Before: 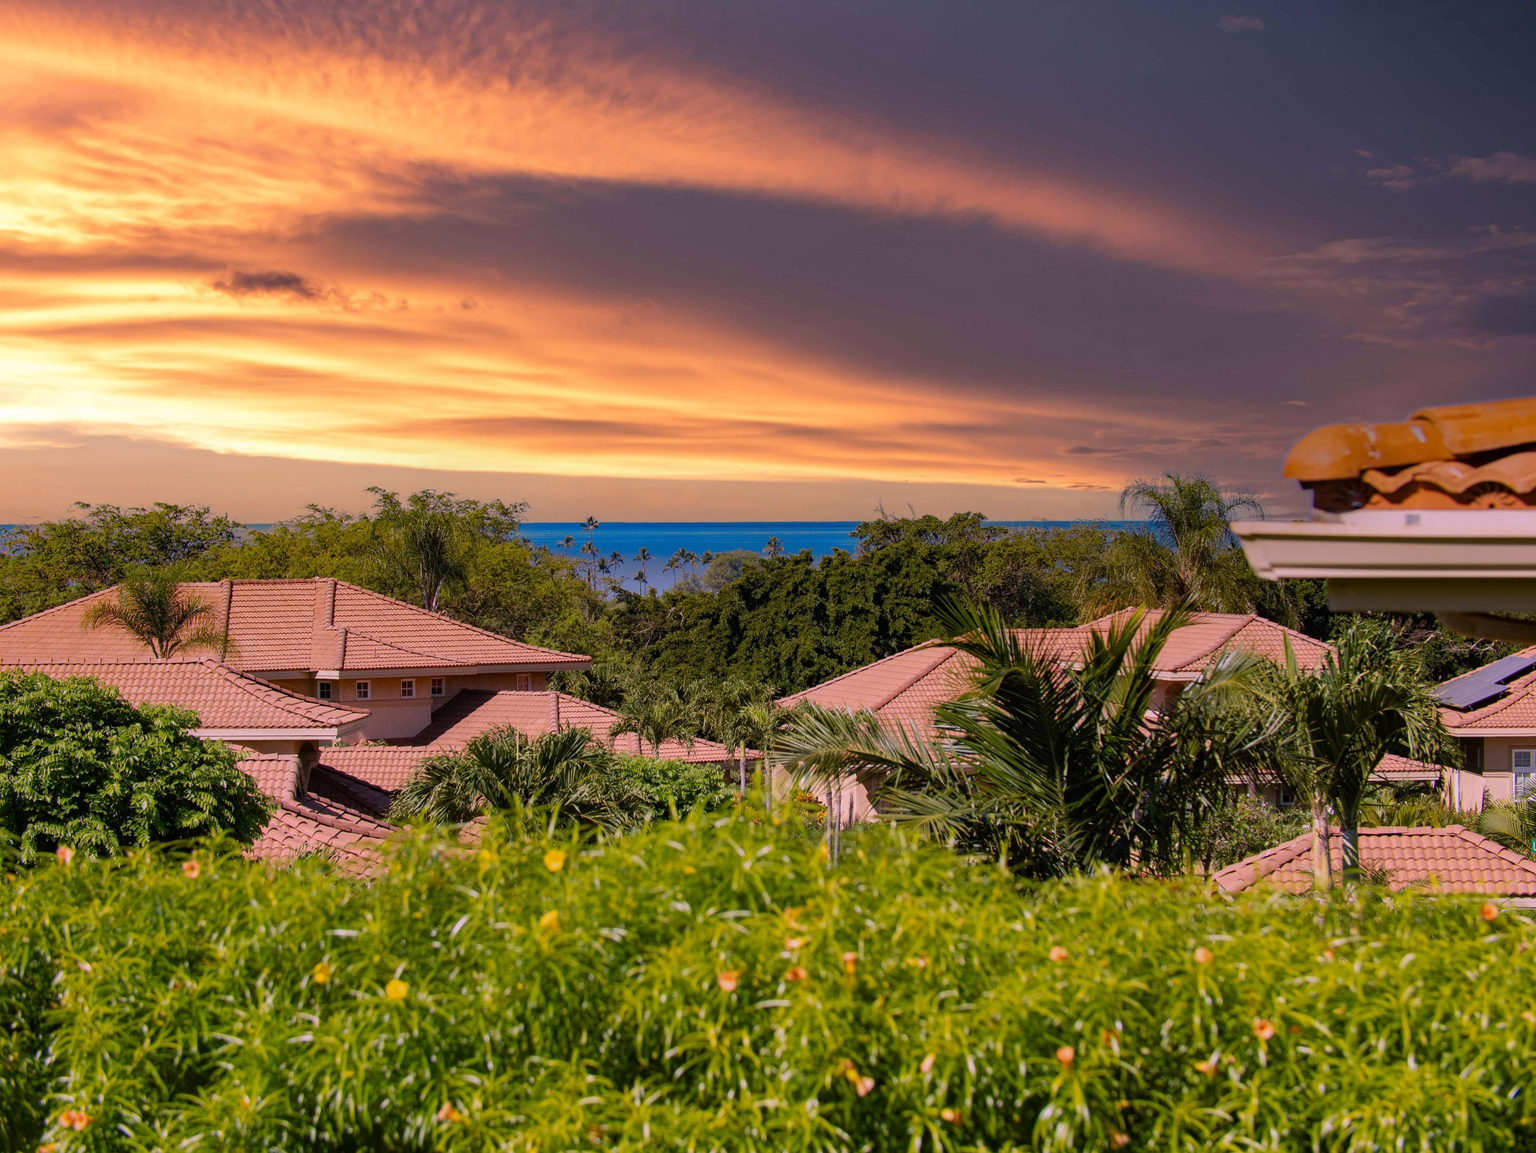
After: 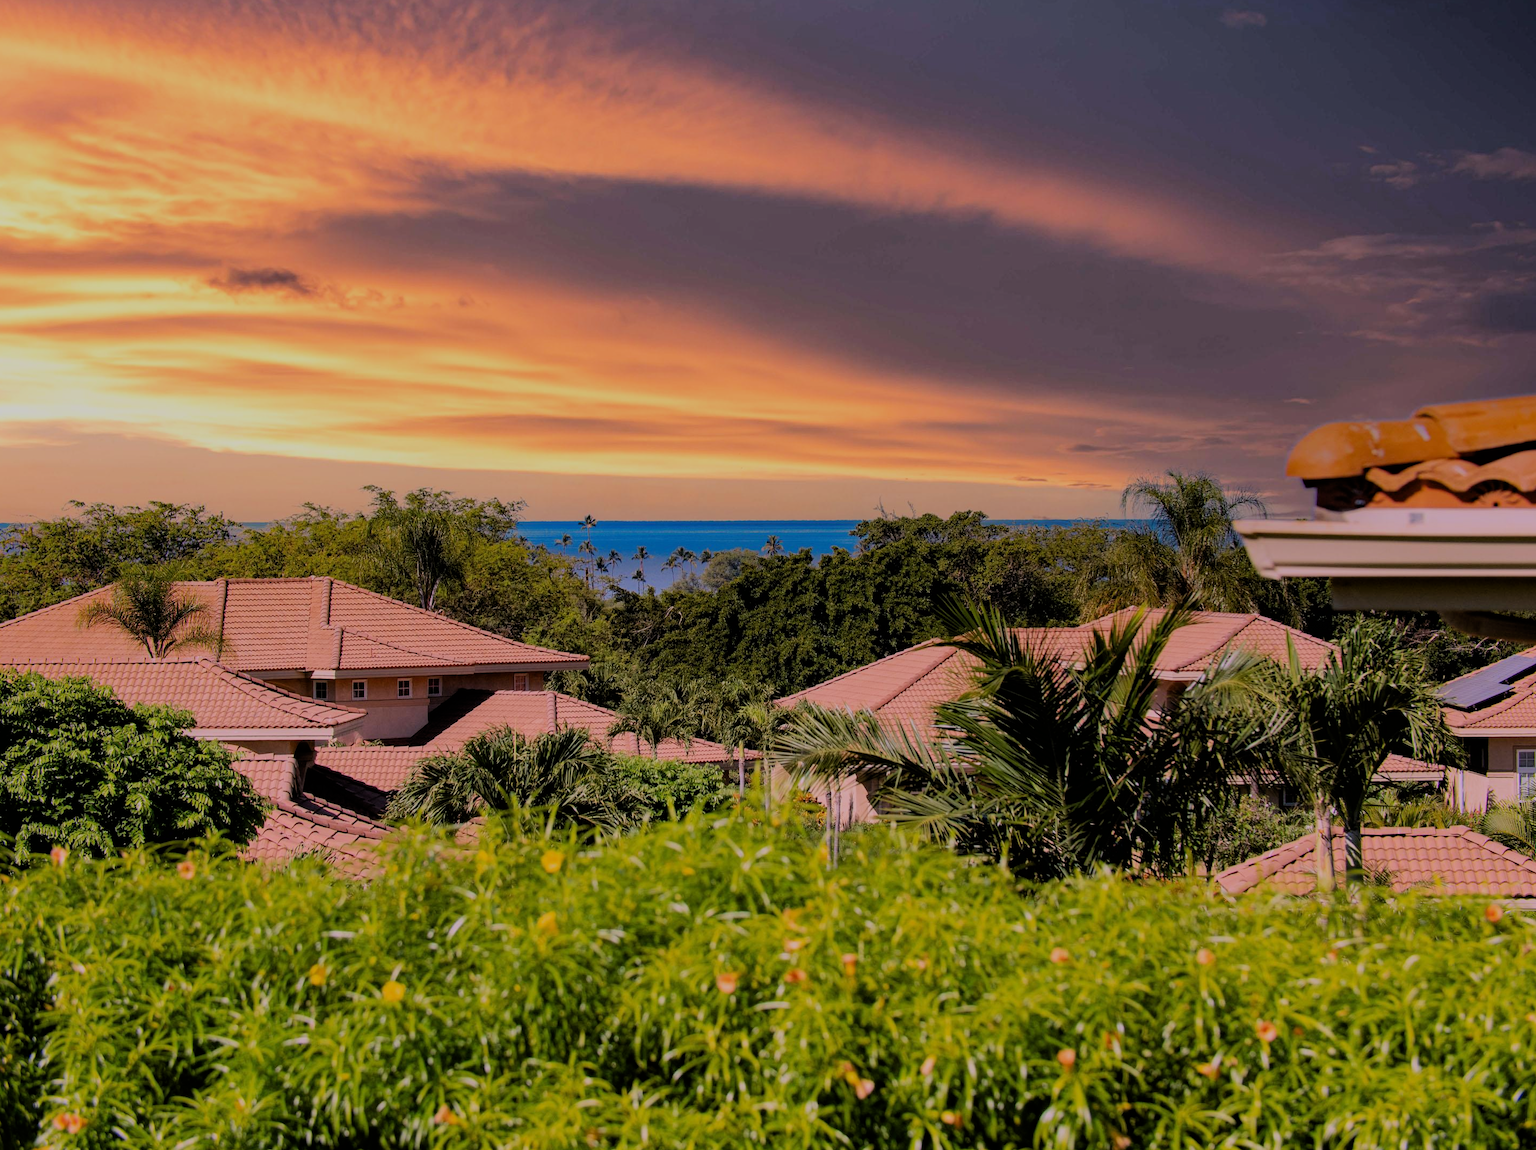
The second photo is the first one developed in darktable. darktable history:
crop: left 0.434%, top 0.485%, right 0.244%, bottom 0.386%
filmic rgb: black relative exposure -6.15 EV, white relative exposure 6.96 EV, hardness 2.23, color science v6 (2022)
